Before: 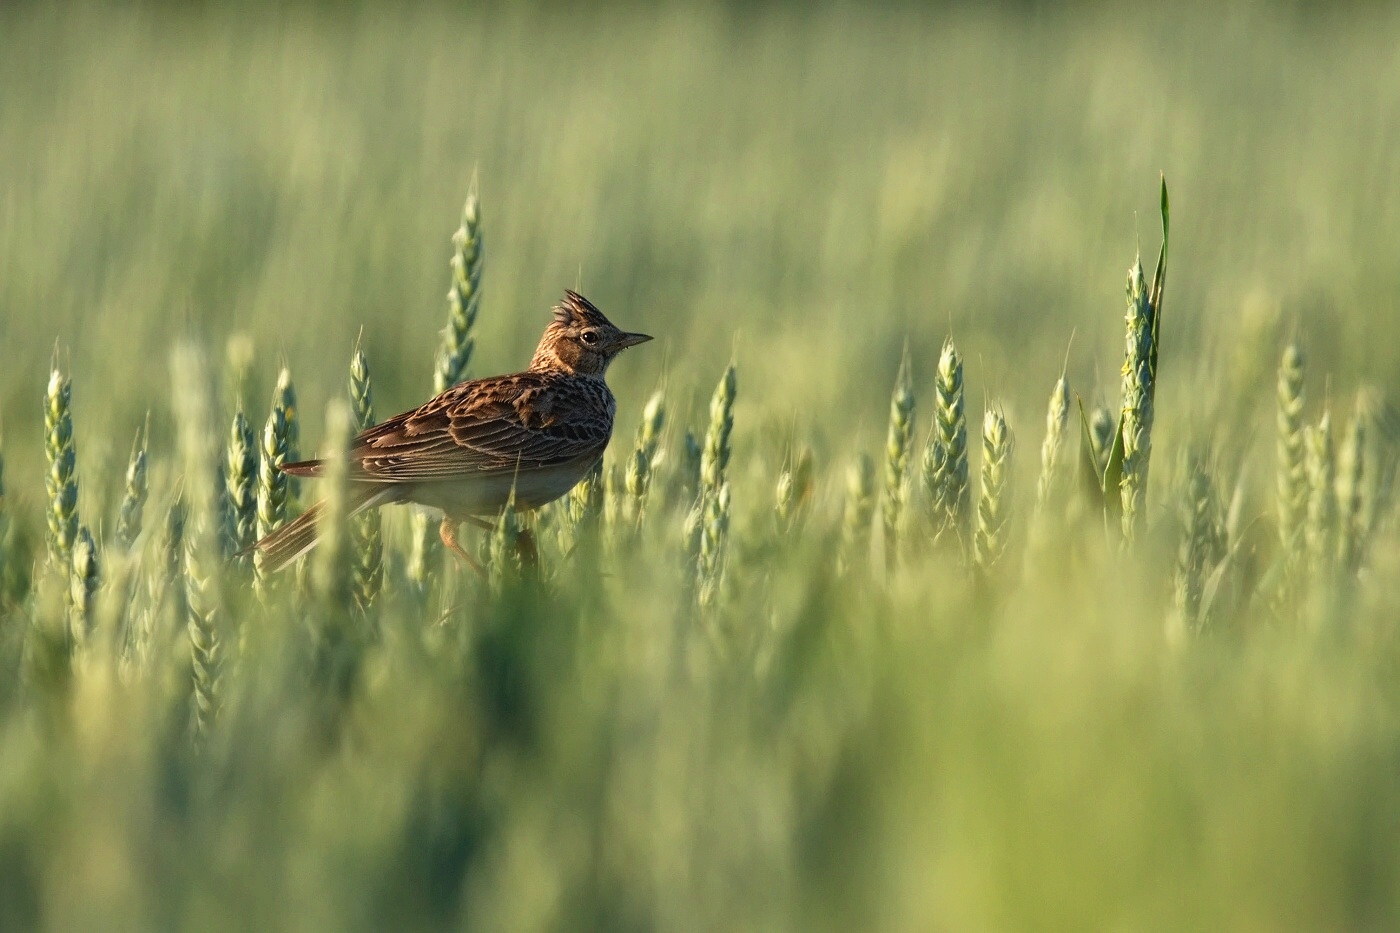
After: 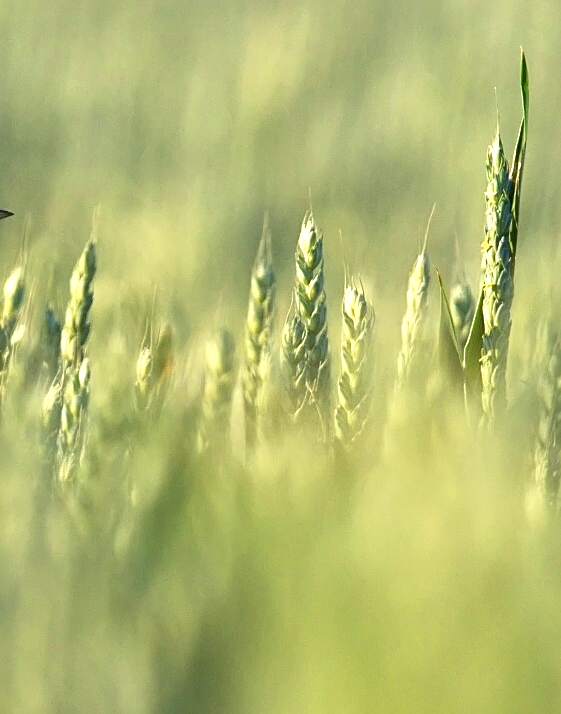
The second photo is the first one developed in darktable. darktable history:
exposure: black level correction 0, exposure 0.5 EV, compensate highlight preservation false
contrast equalizer: y [[0.518, 0.517, 0.501, 0.5, 0.5, 0.5], [0.5 ×6], [0.5 ×6], [0 ×6], [0 ×6]]
sharpen: amount 0.478
crop: left 45.721%, top 13.393%, right 14.118%, bottom 10.01%
